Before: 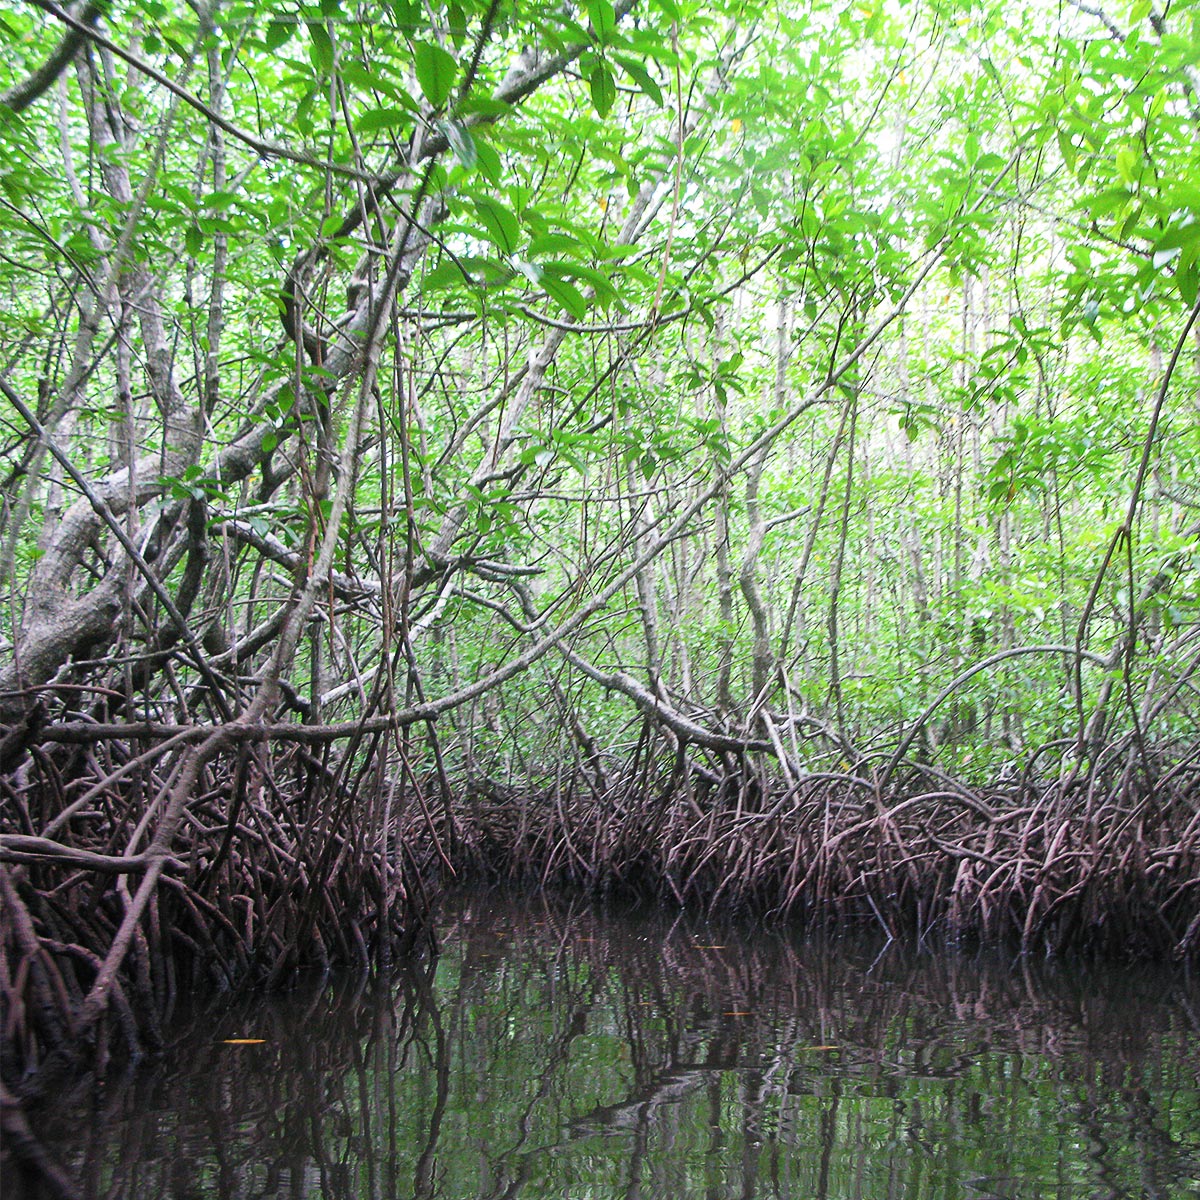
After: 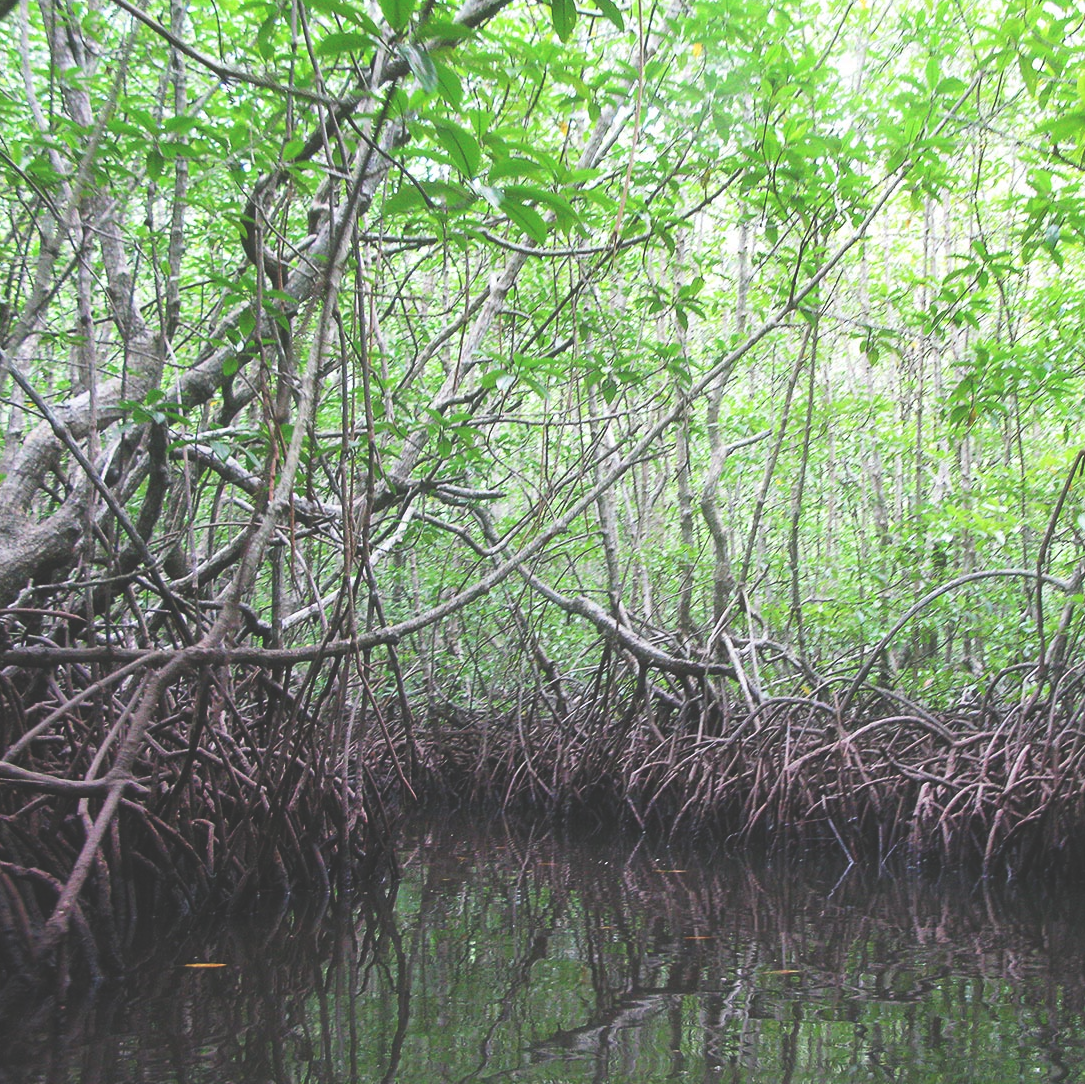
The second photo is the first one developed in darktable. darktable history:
exposure: black level correction -0.029, compensate highlight preservation false
crop: left 3.263%, top 6.364%, right 6.296%, bottom 3.274%
base curve: curves: ch0 [(0, 0) (0.297, 0.298) (1, 1)], preserve colors none
